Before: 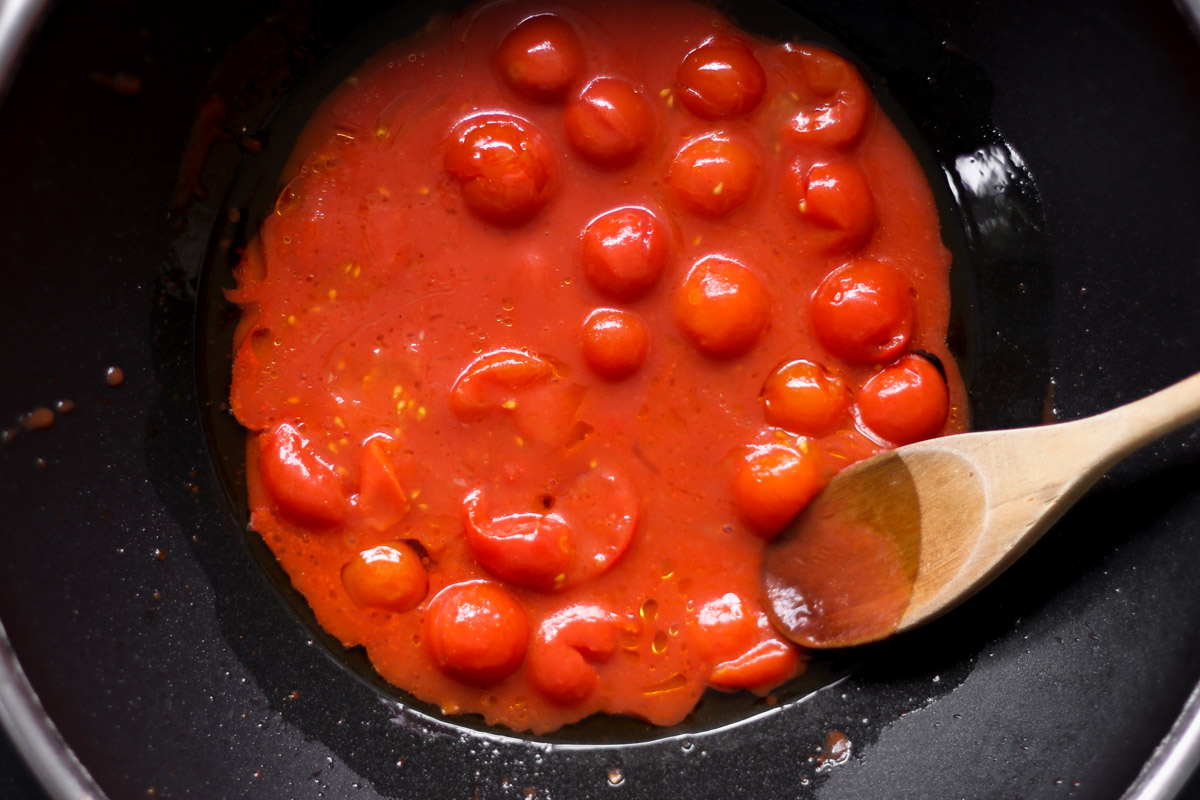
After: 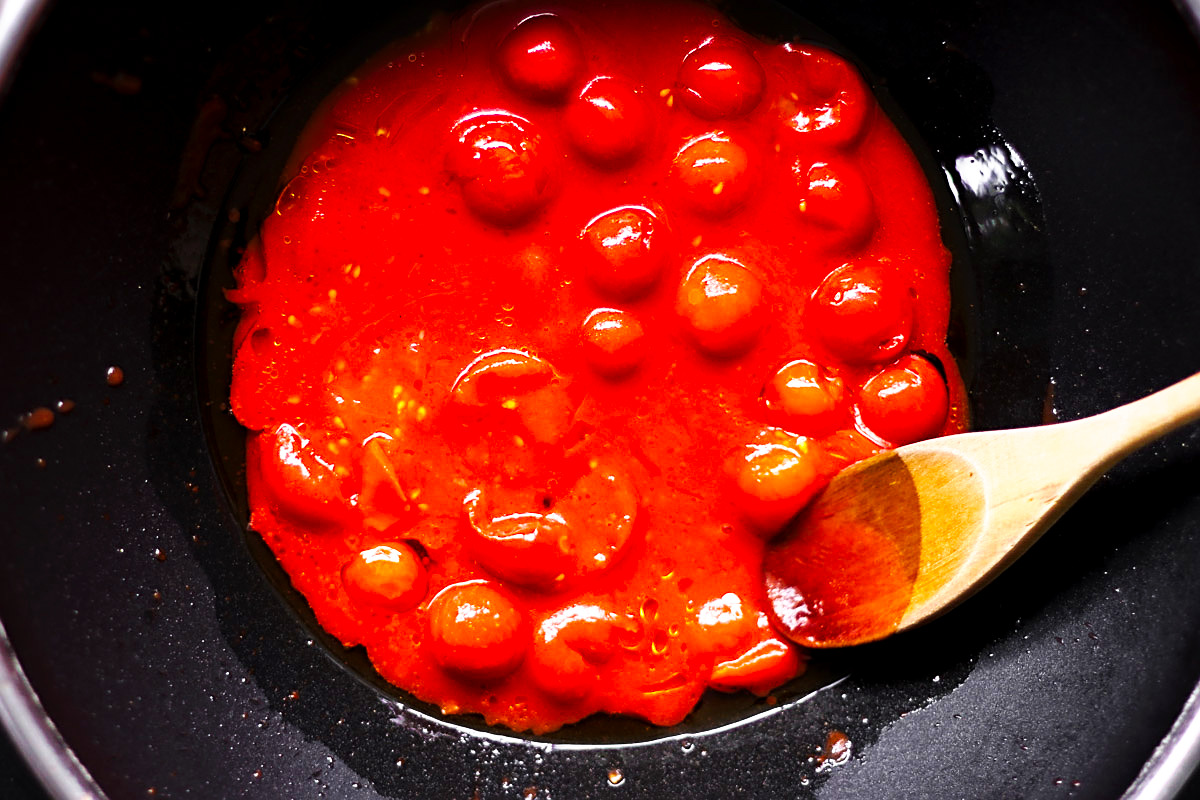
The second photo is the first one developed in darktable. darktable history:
color balance rgb: perceptual saturation grading › global saturation 25%, global vibrance 20%
sharpen: radius 1.967
tone curve: curves: ch0 [(0, 0) (0.003, 0.003) (0.011, 0.009) (0.025, 0.022) (0.044, 0.037) (0.069, 0.051) (0.1, 0.079) (0.136, 0.114) (0.177, 0.152) (0.224, 0.212) (0.277, 0.281) (0.335, 0.358) (0.399, 0.459) (0.468, 0.573) (0.543, 0.684) (0.623, 0.779) (0.709, 0.866) (0.801, 0.949) (0.898, 0.98) (1, 1)], preserve colors none
local contrast: highlights 100%, shadows 100%, detail 120%, midtone range 0.2
